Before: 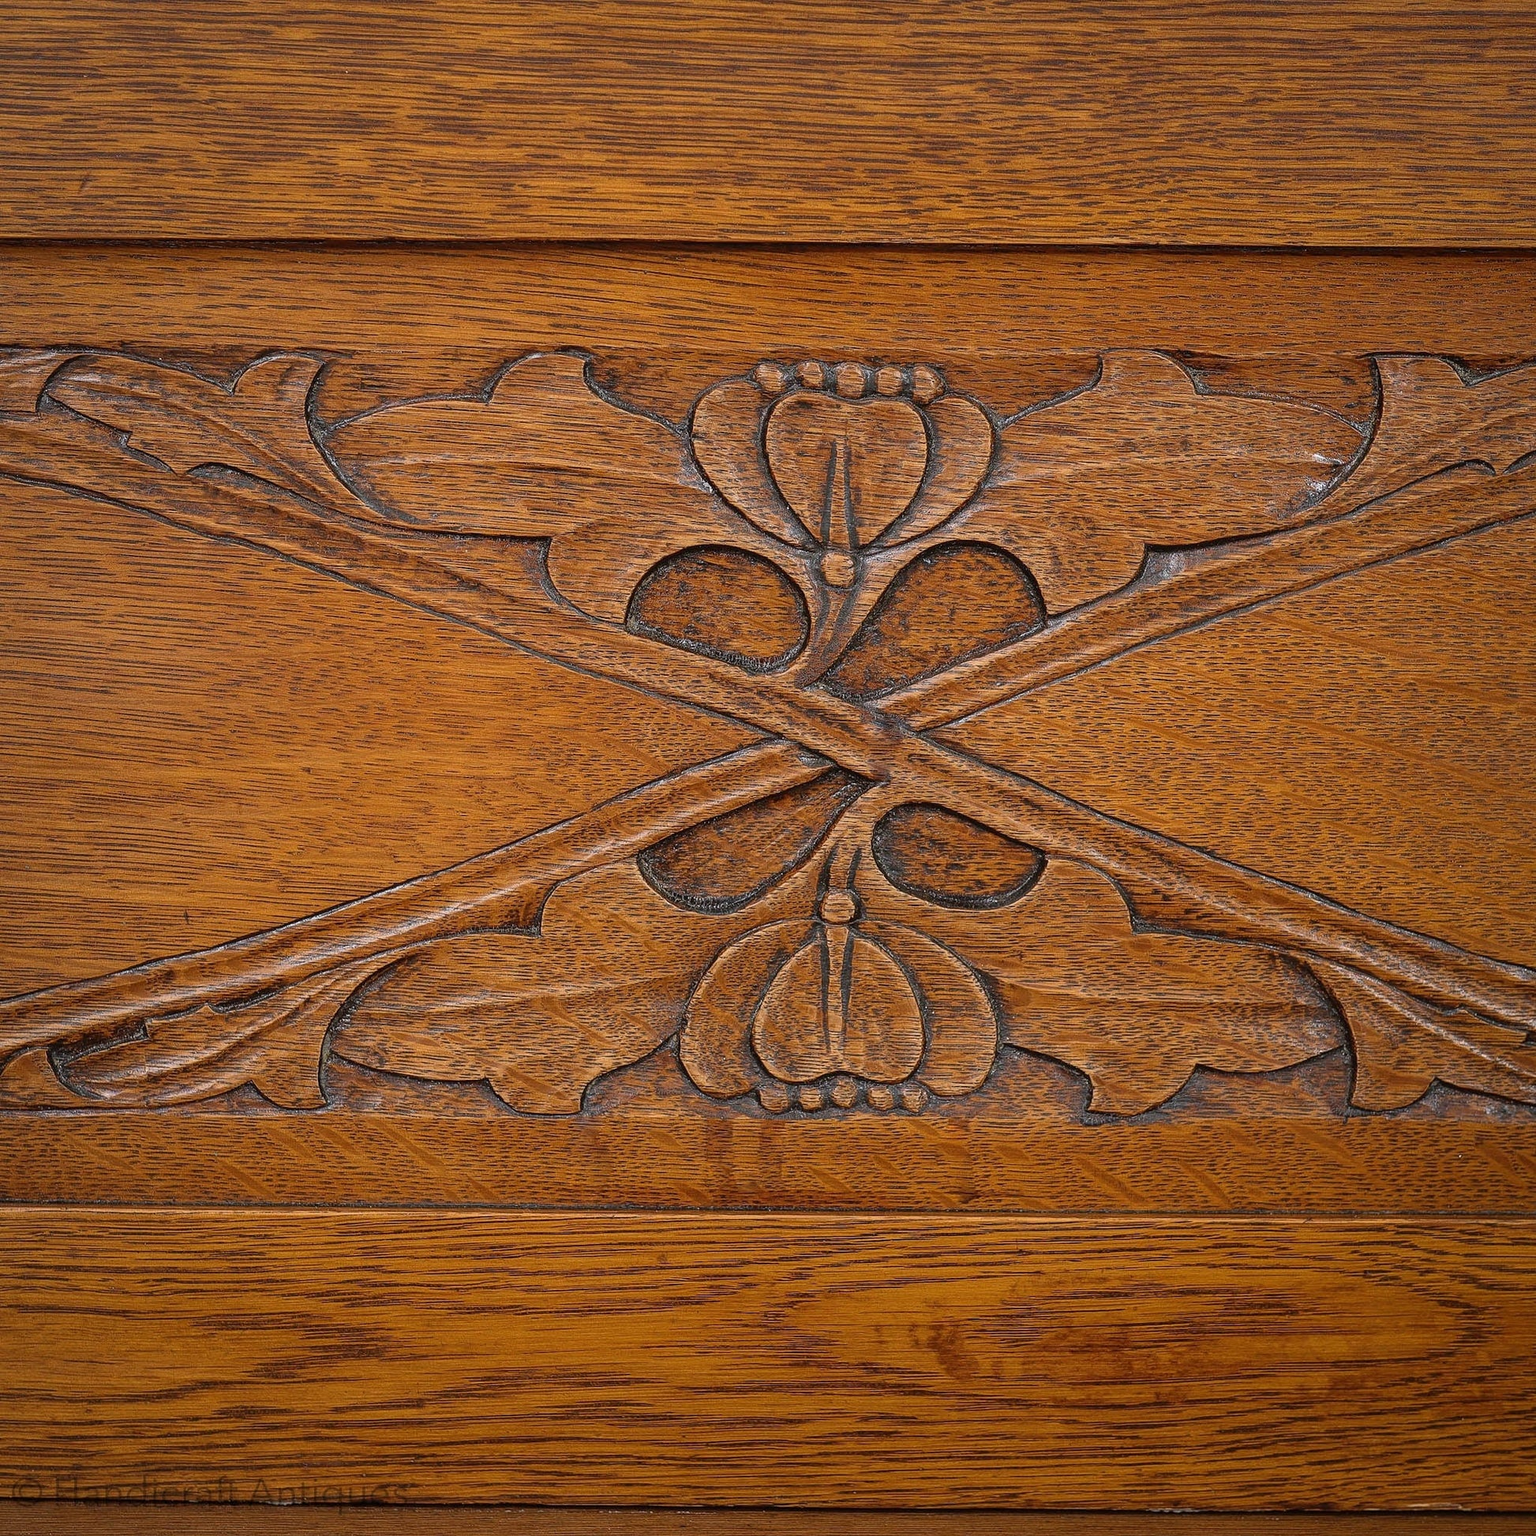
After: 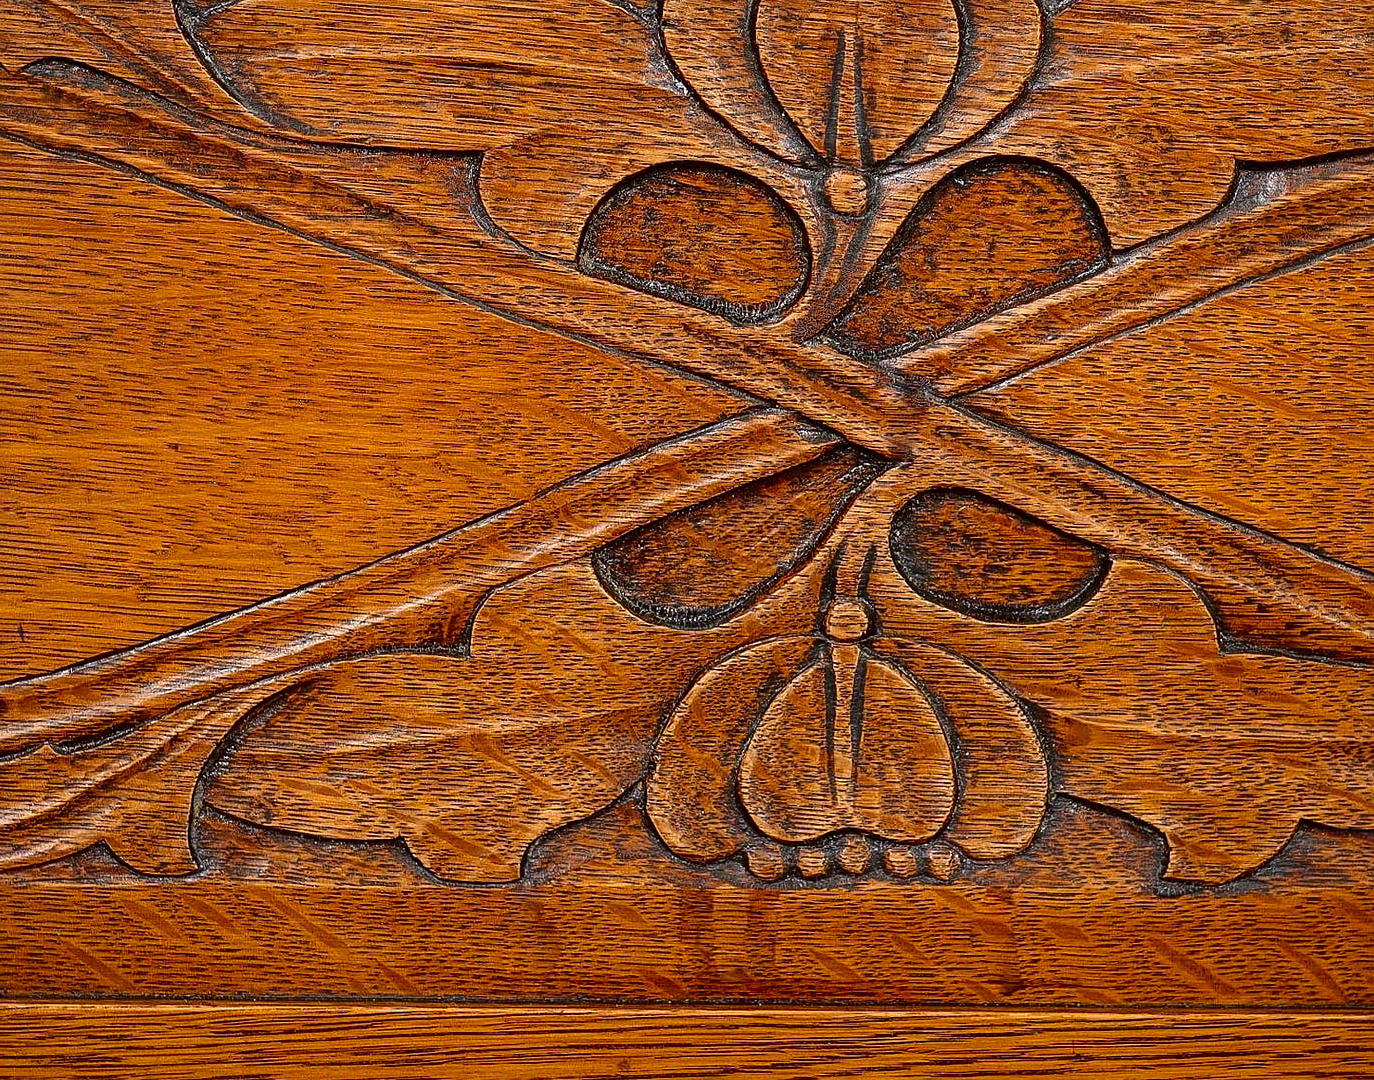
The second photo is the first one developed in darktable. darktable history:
contrast brightness saturation: contrast 0.126, brightness -0.223, saturation 0.145
crop: left 11.094%, top 27.23%, right 18.286%, bottom 17.253%
sharpen: amount 0.208
color balance rgb: perceptual saturation grading › global saturation 0.851%, perceptual brilliance grading › mid-tones 9.643%, perceptual brilliance grading › shadows 14.457%
color correction: highlights b* 2.91
tone equalizer: -8 EV -0.448 EV, -7 EV -0.356 EV, -6 EV -0.335 EV, -5 EV -0.213 EV, -3 EV 0.194 EV, -2 EV 0.327 EV, -1 EV 0.391 EV, +0 EV 0.438 EV
